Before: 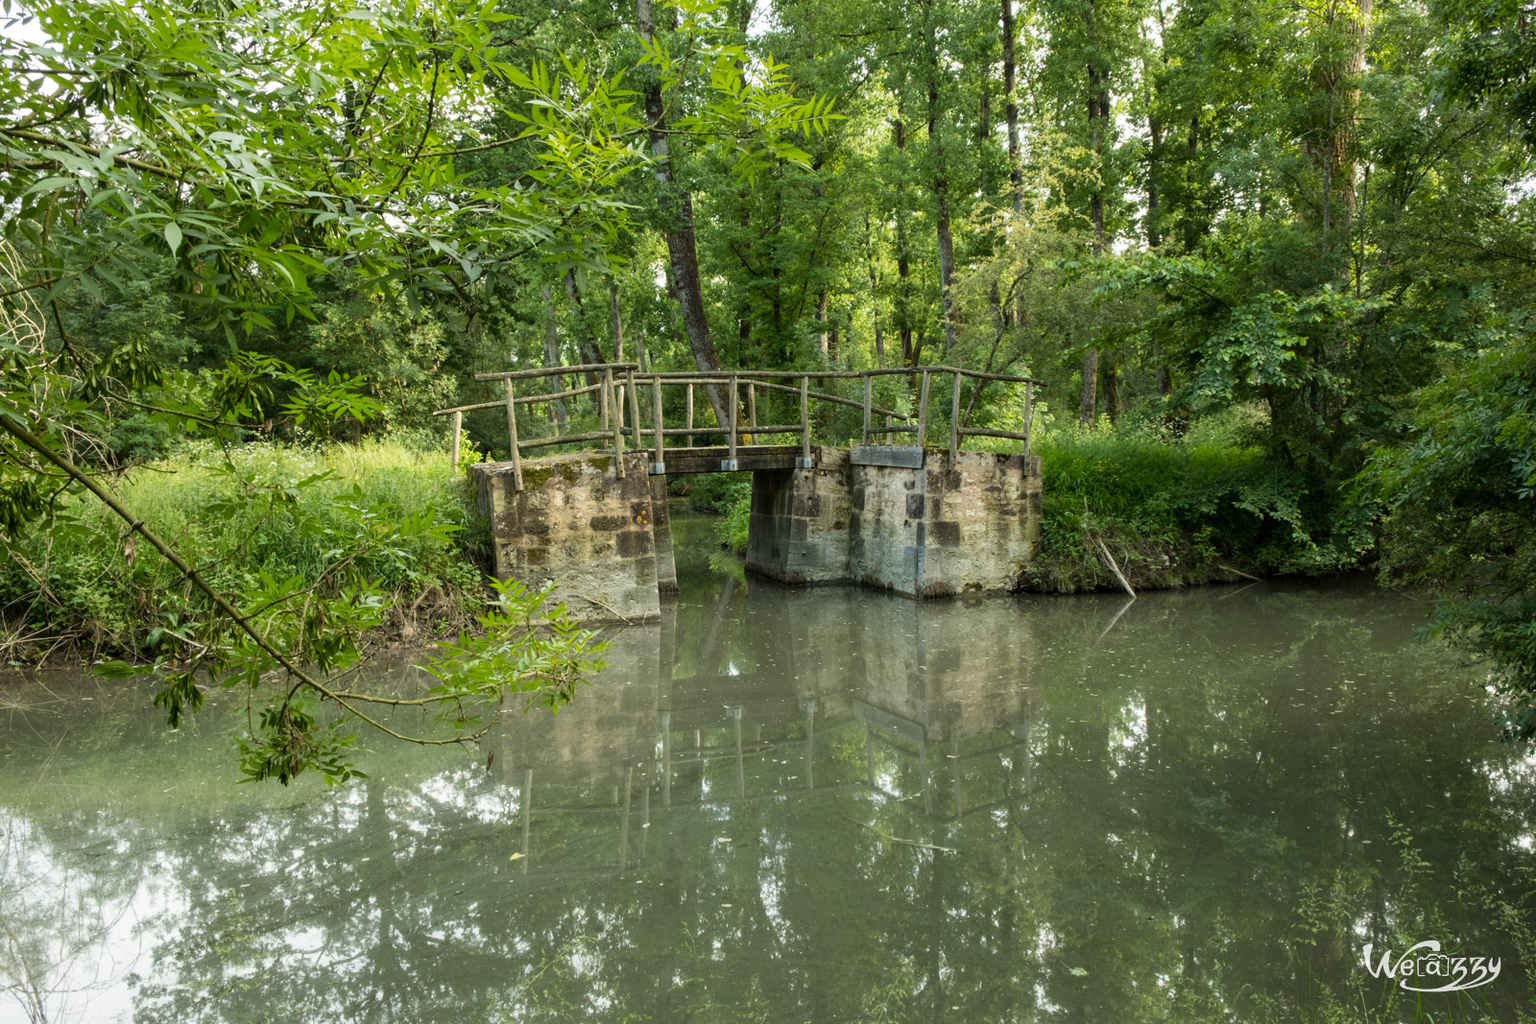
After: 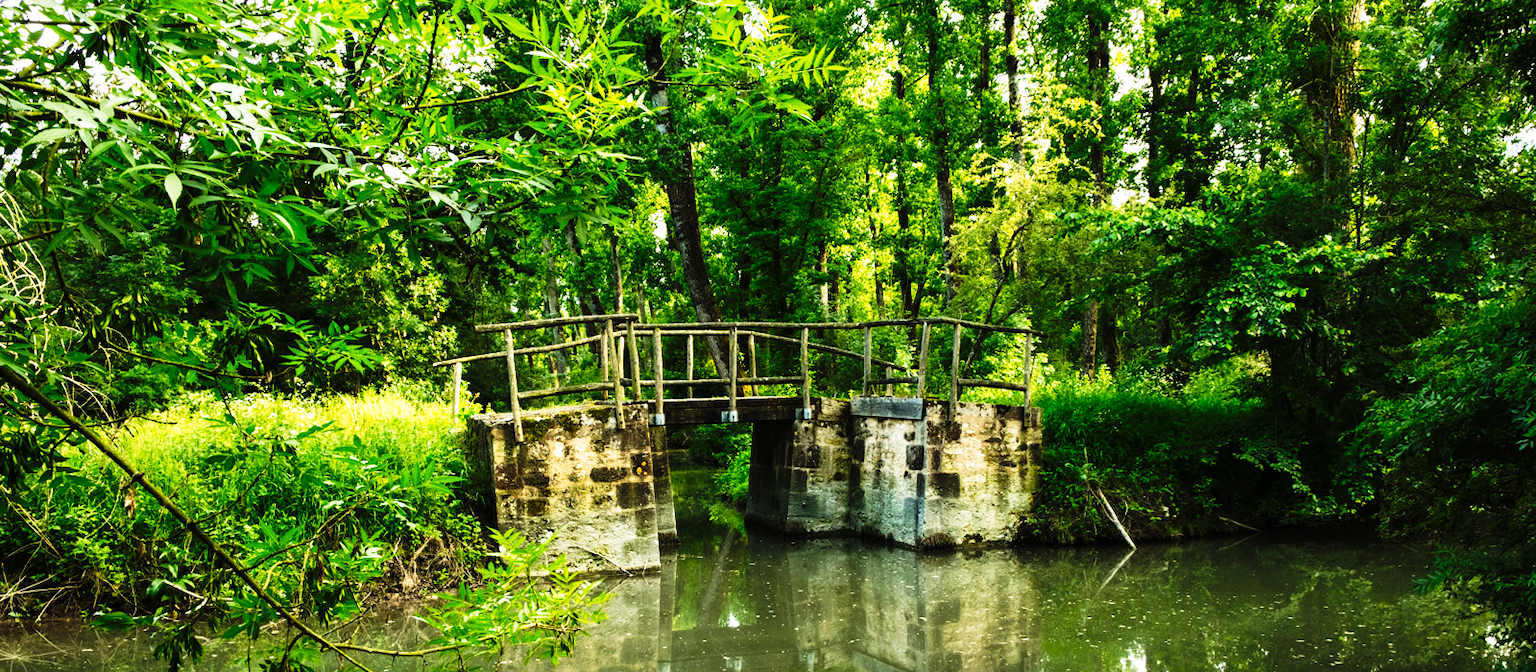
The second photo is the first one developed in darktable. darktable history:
crop and rotate: top 4.848%, bottom 29.503%
tone curve: curves: ch0 [(0, 0) (0.003, 0.005) (0.011, 0.008) (0.025, 0.013) (0.044, 0.017) (0.069, 0.022) (0.1, 0.029) (0.136, 0.038) (0.177, 0.053) (0.224, 0.081) (0.277, 0.128) (0.335, 0.214) (0.399, 0.343) (0.468, 0.478) (0.543, 0.641) (0.623, 0.798) (0.709, 0.911) (0.801, 0.971) (0.898, 0.99) (1, 1)], preserve colors none
